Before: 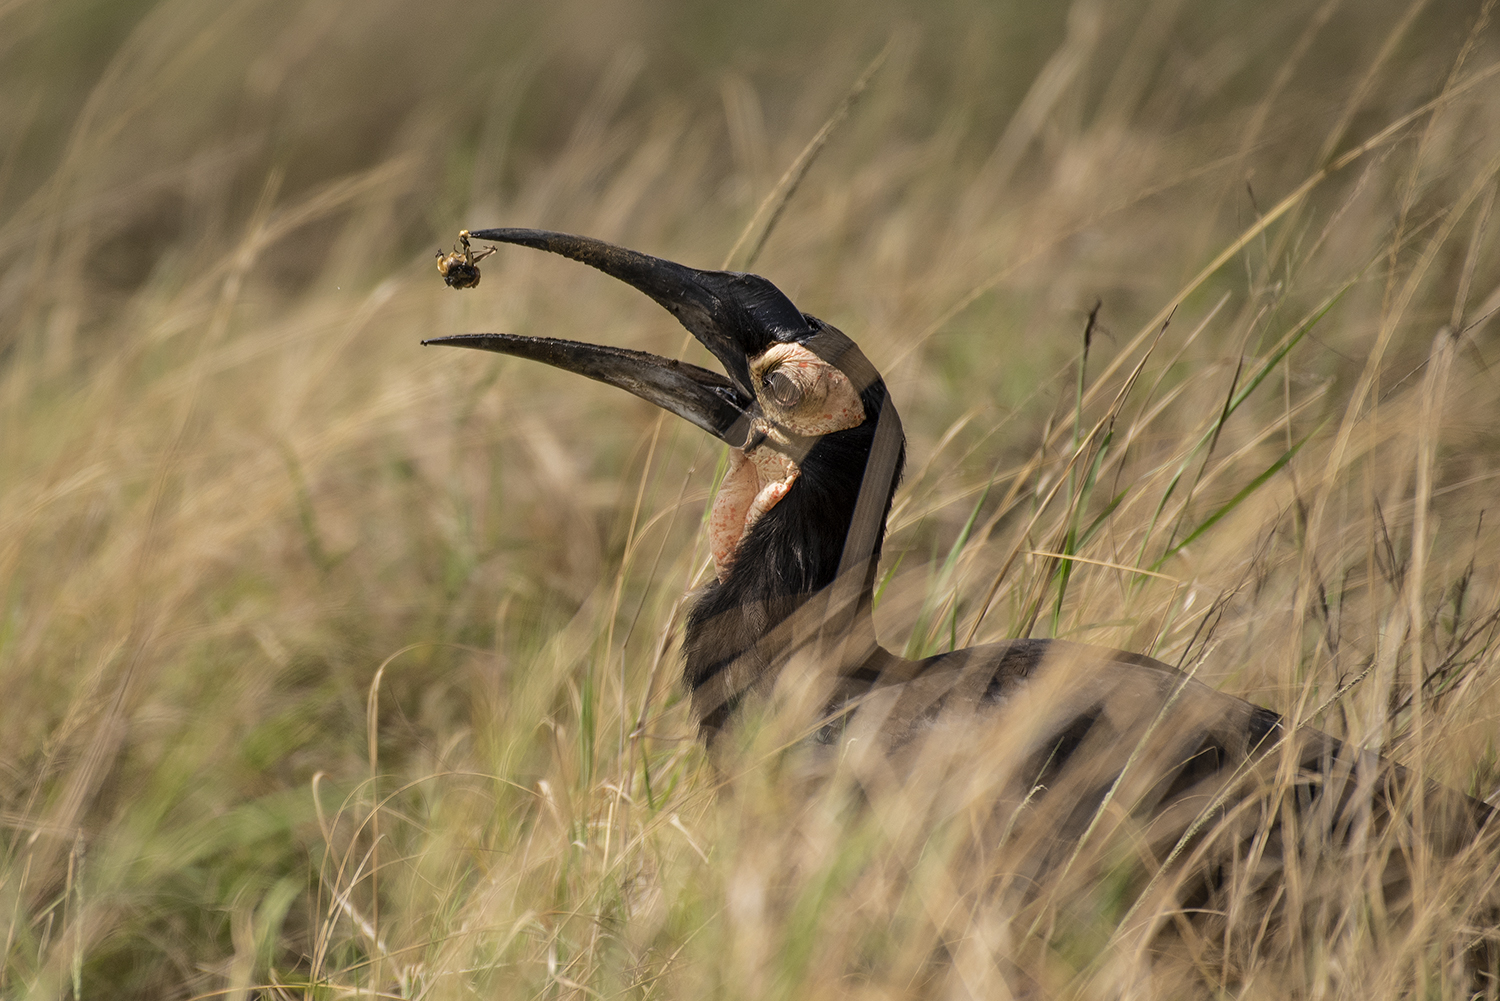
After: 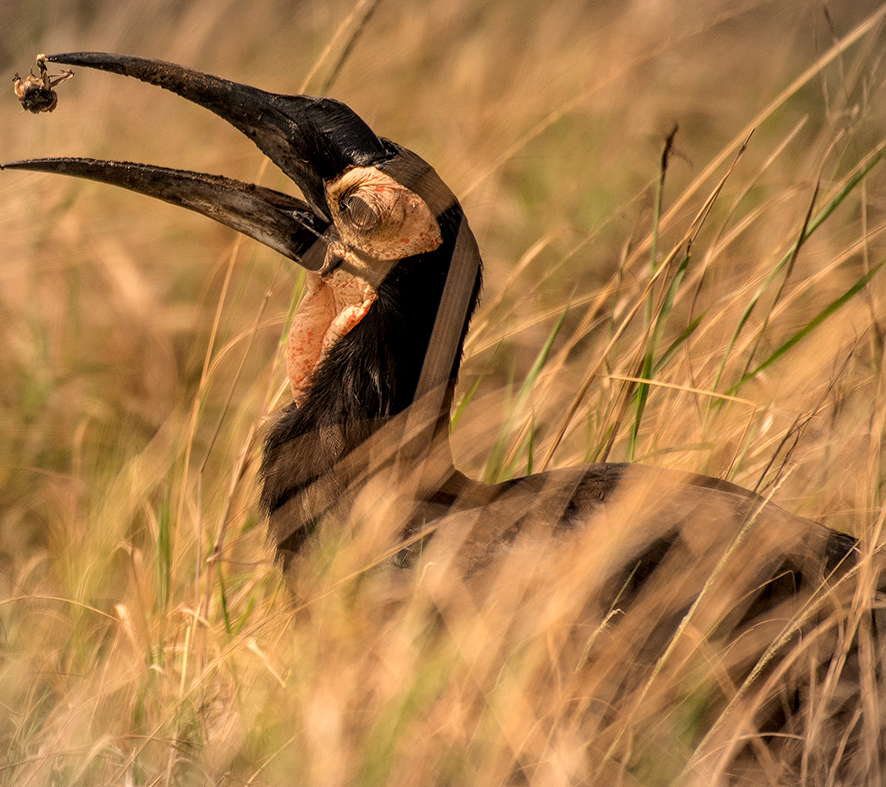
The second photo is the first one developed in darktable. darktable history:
vignetting: fall-off start 85%, fall-off radius 80%, brightness -0.182, saturation -0.3, width/height ratio 1.219, dithering 8-bit output, unbound false
local contrast: on, module defaults
white balance: red 1.123, blue 0.83
crop and rotate: left 28.256%, top 17.734%, right 12.656%, bottom 3.573%
